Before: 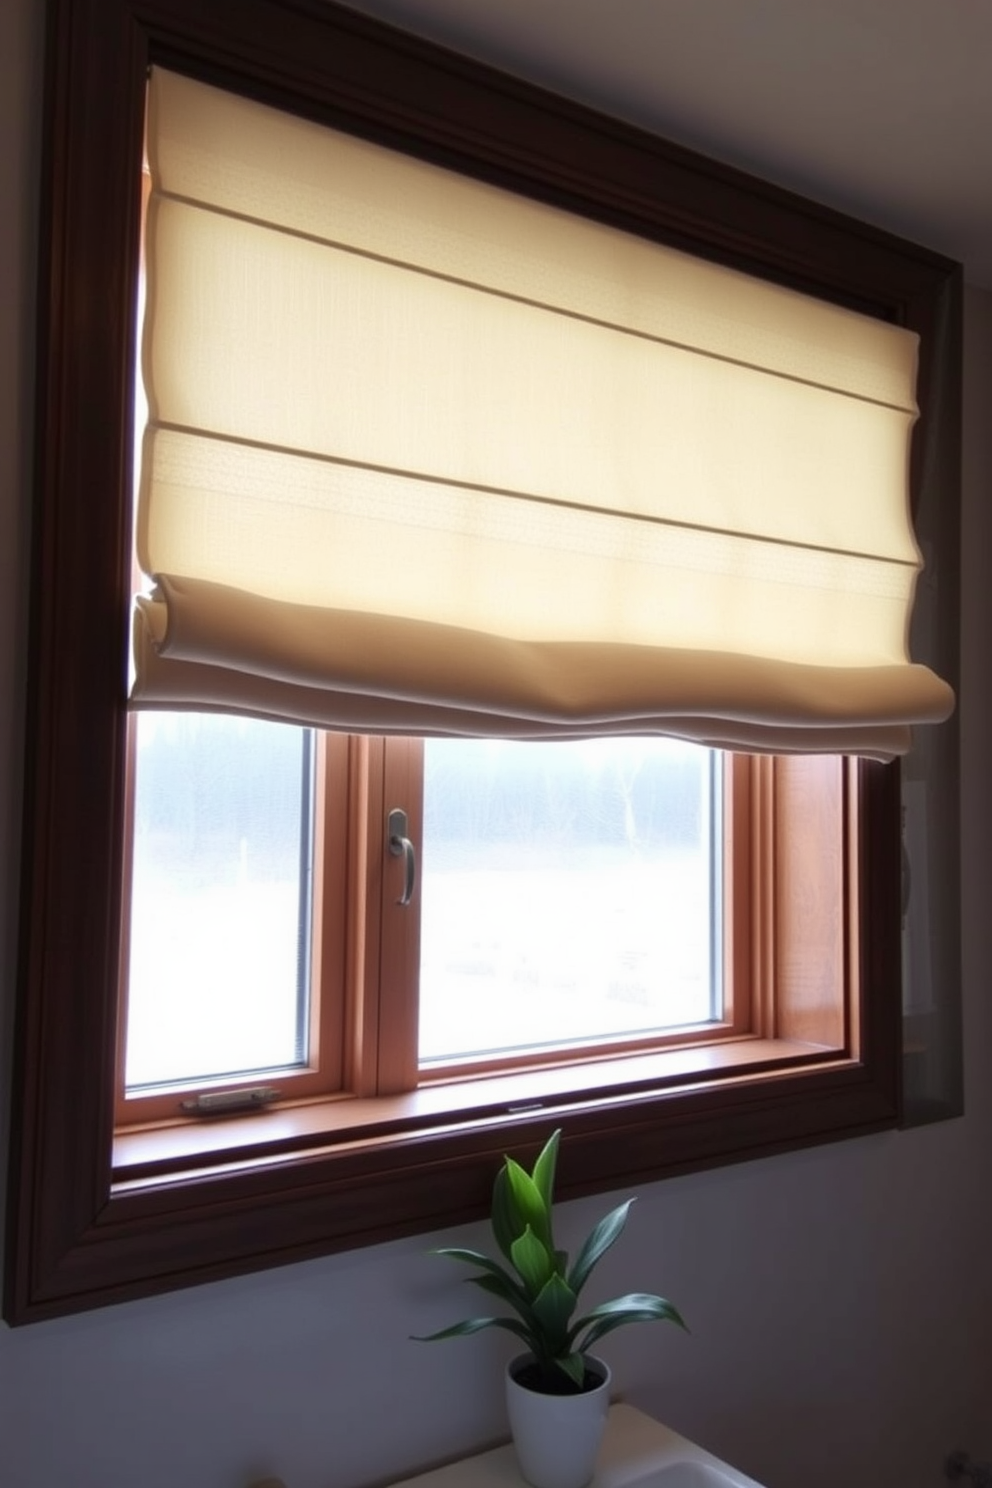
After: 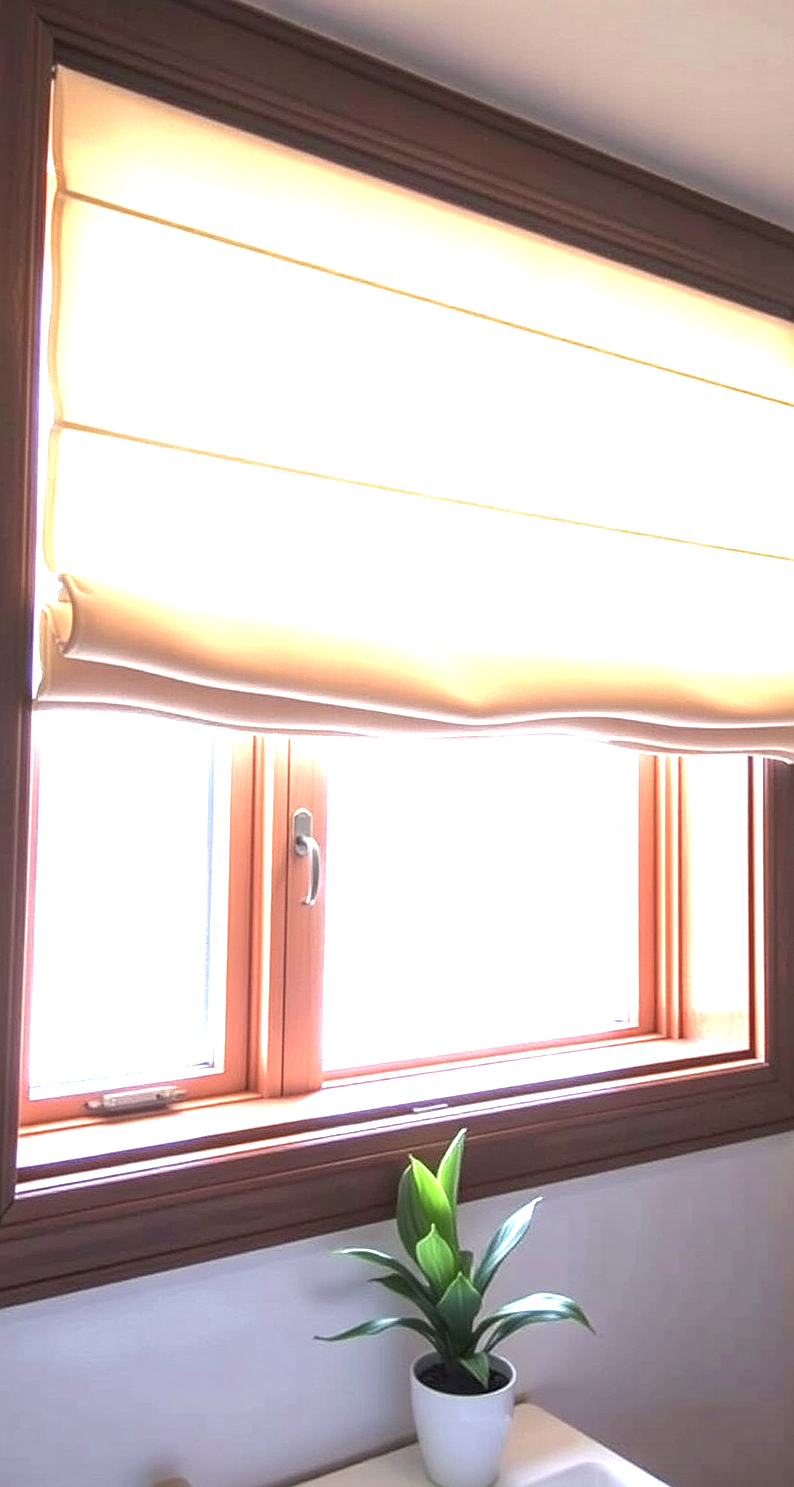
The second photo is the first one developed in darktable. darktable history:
crop and rotate: left 9.62%, right 10.263%
exposure: black level correction 0, exposure 2.108 EV, compensate highlight preservation false
local contrast: detail 130%
sharpen: on, module defaults
